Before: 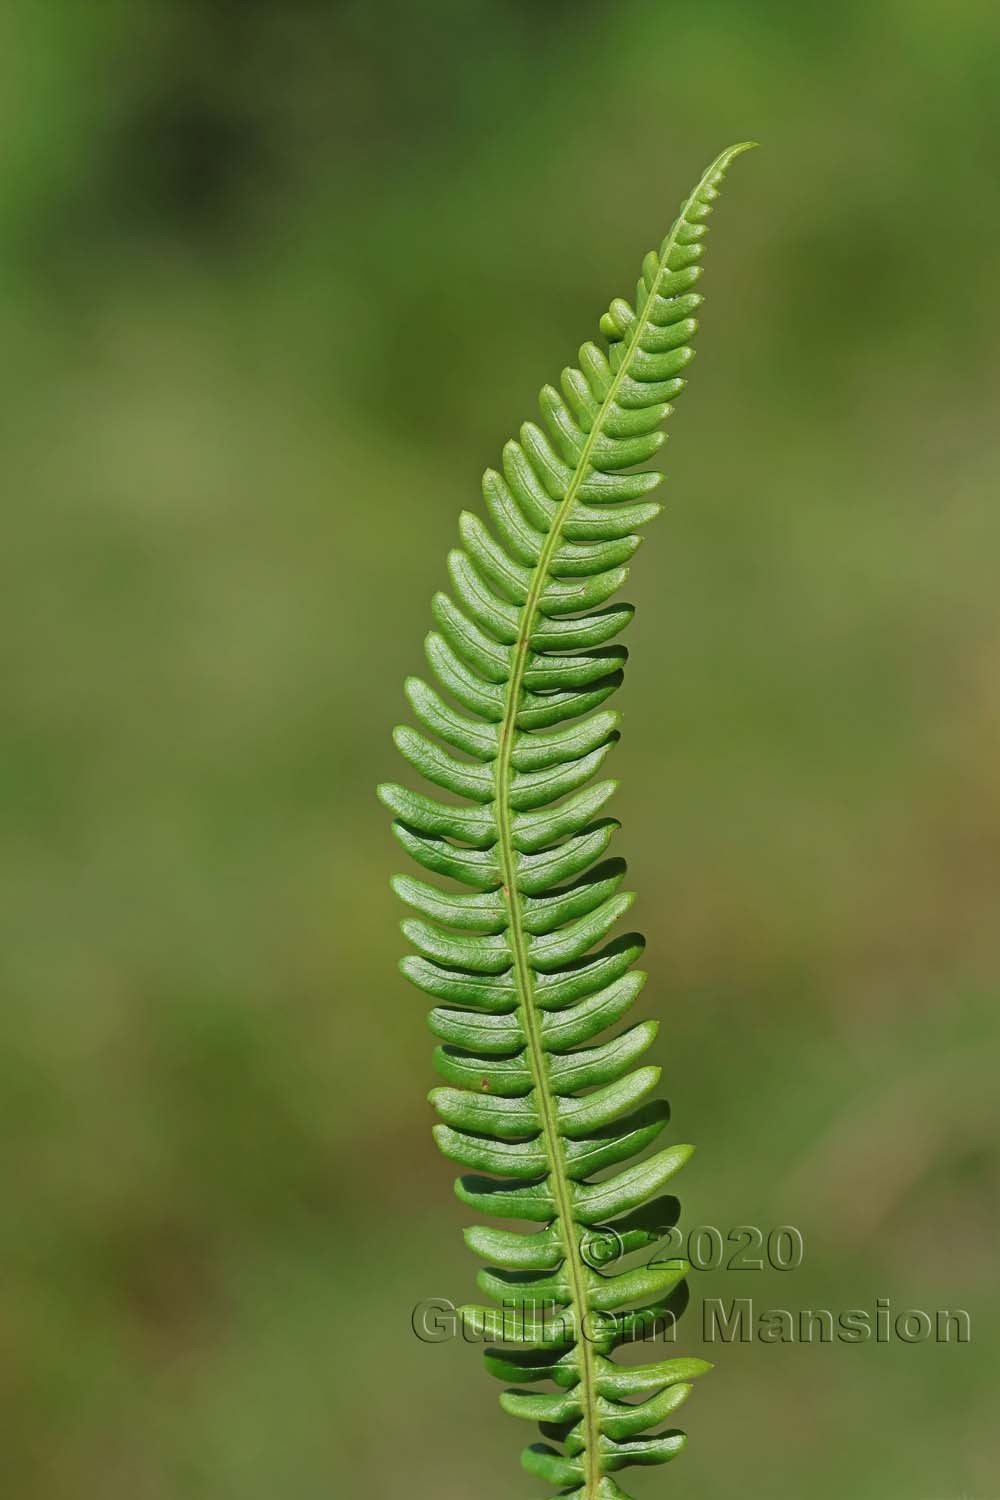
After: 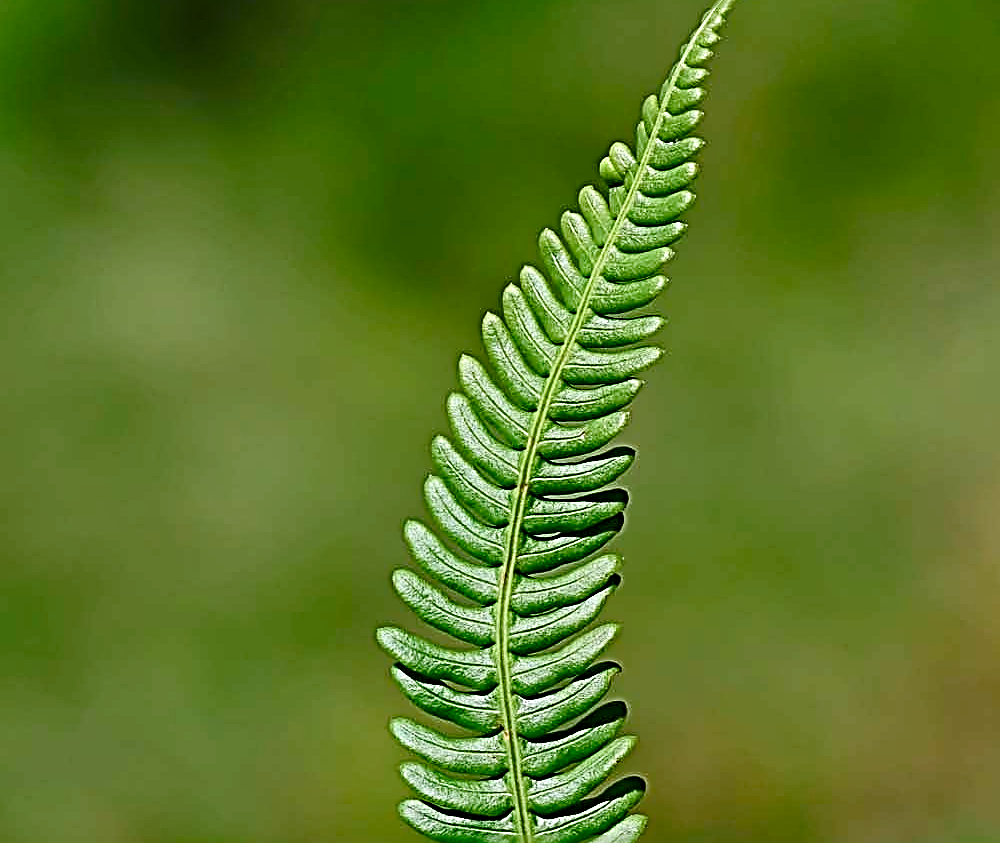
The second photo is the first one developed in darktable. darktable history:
color calibration: gray › normalize channels true, illuminant as shot in camera, x 0.358, y 0.373, temperature 4628.91 K, gamut compression 0.013
color balance rgb: perceptual saturation grading › global saturation 20%, perceptual saturation grading › highlights -50.532%, perceptual saturation grading › shadows 31.147%, global vibrance 11.089%
color zones: curves: ch0 [(0.25, 0.5) (0.428, 0.473) (0.75, 0.5)]; ch1 [(0.243, 0.479) (0.398, 0.452) (0.75, 0.5)]
contrast brightness saturation: contrast 0.176, saturation 0.303
crop and rotate: top 10.433%, bottom 33.307%
contrast equalizer: y [[0.509, 0.517, 0.523, 0.523, 0.517, 0.509], [0.5 ×6], [0.5 ×6], [0 ×6], [0 ×6]]
sharpen: radius 3.185, amount 1.731
